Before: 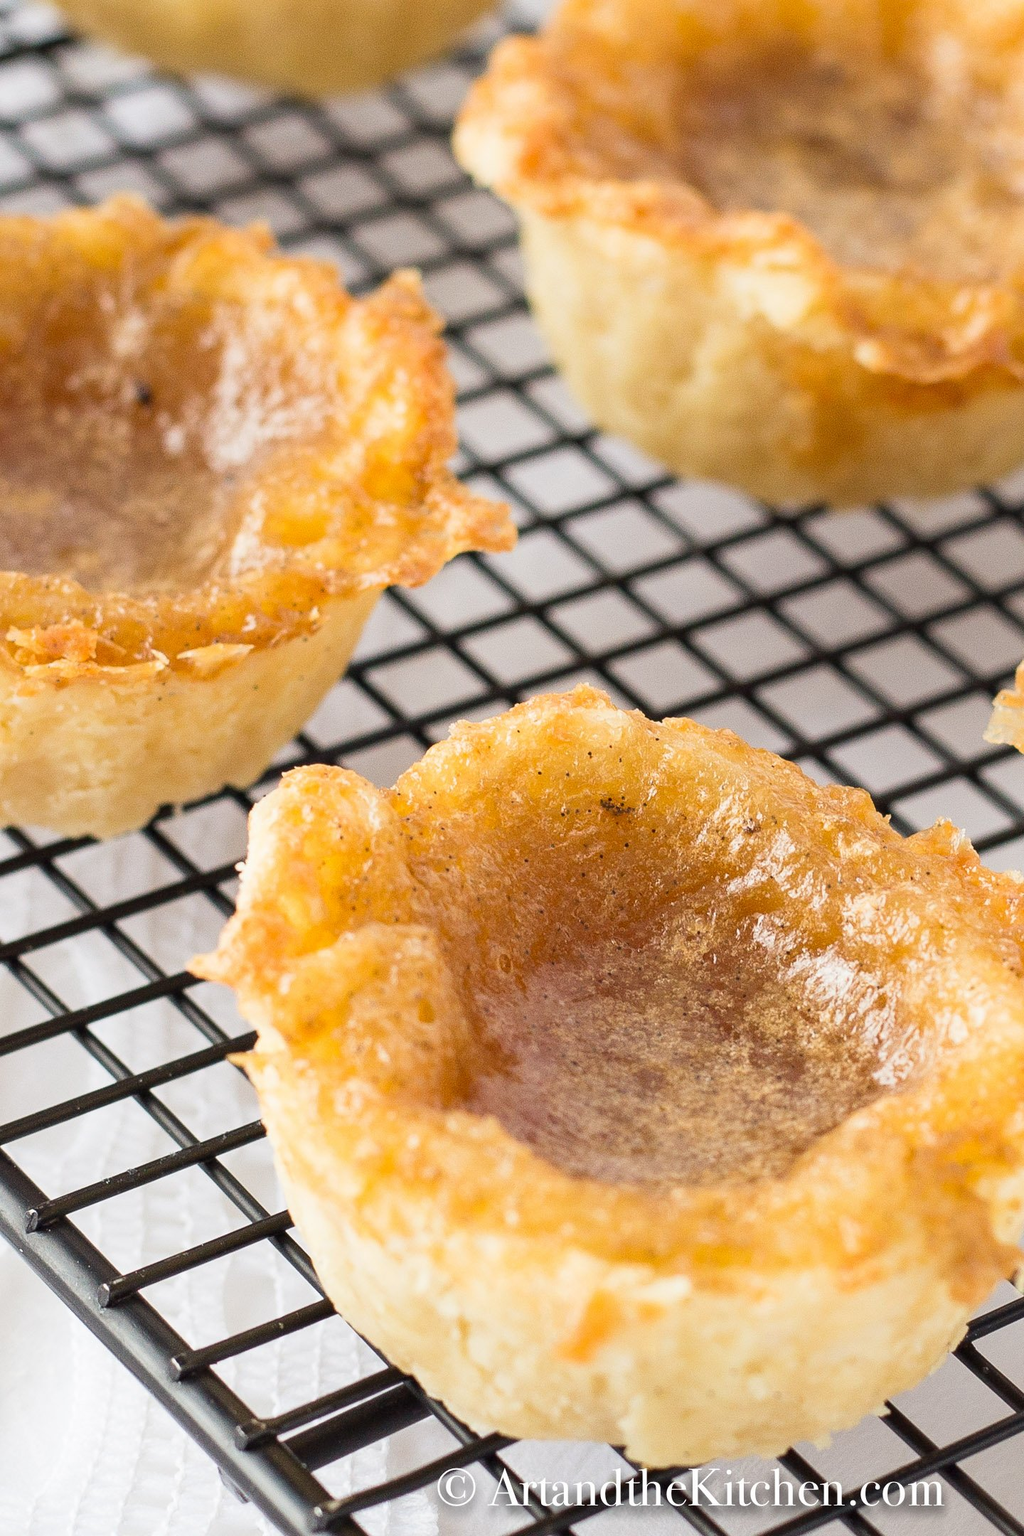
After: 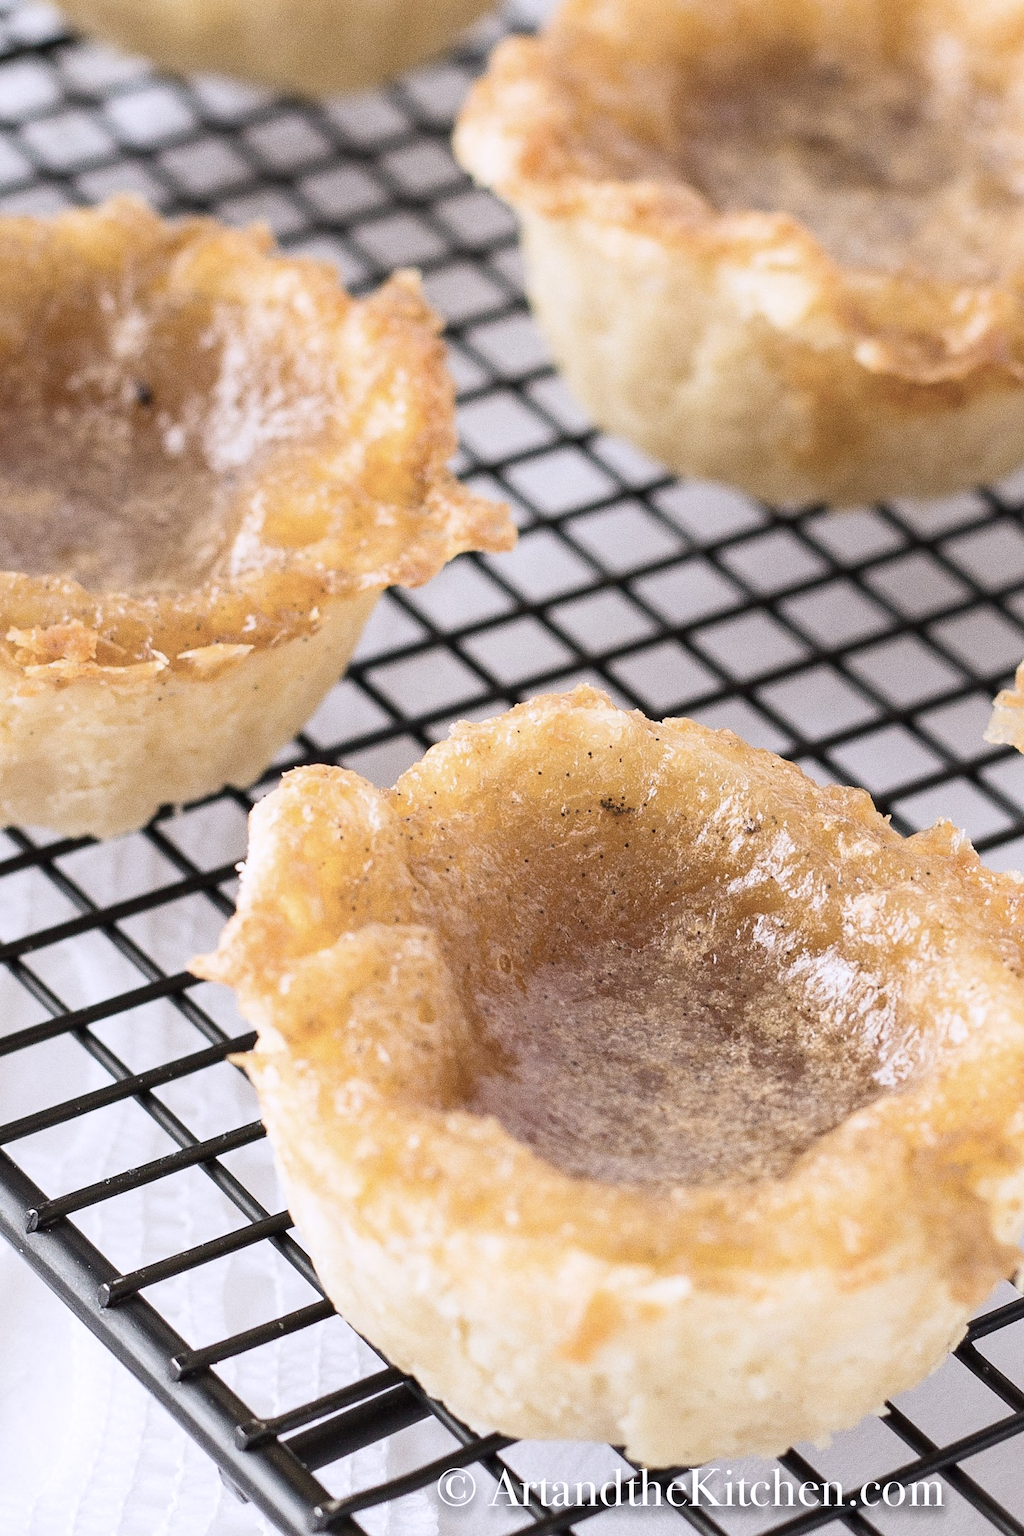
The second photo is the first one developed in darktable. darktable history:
white balance: red 1.004, blue 1.096
grain: coarseness 0.09 ISO
contrast brightness saturation: contrast 0.1, saturation -0.36
